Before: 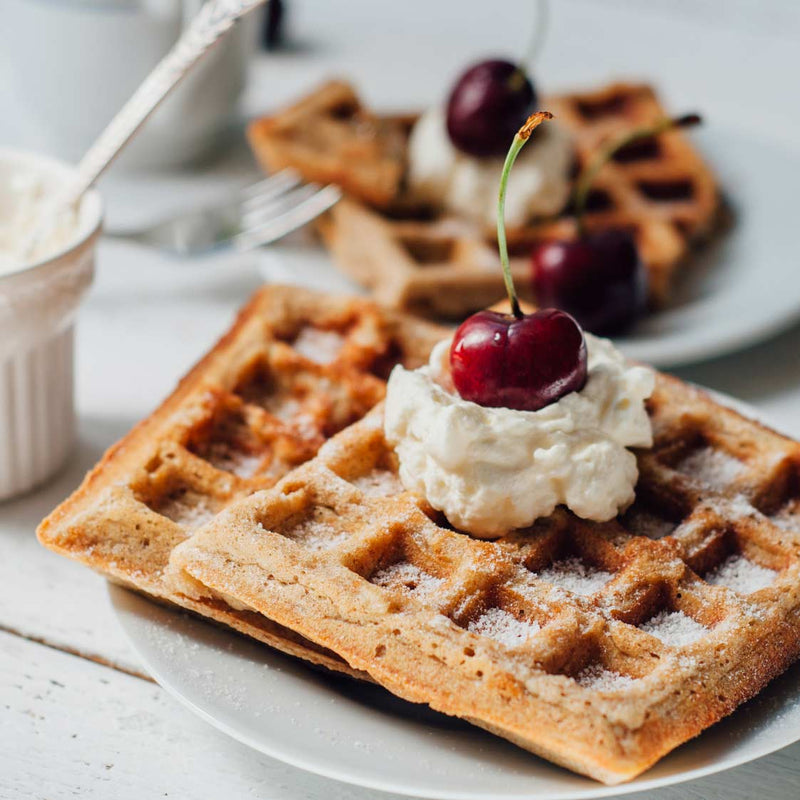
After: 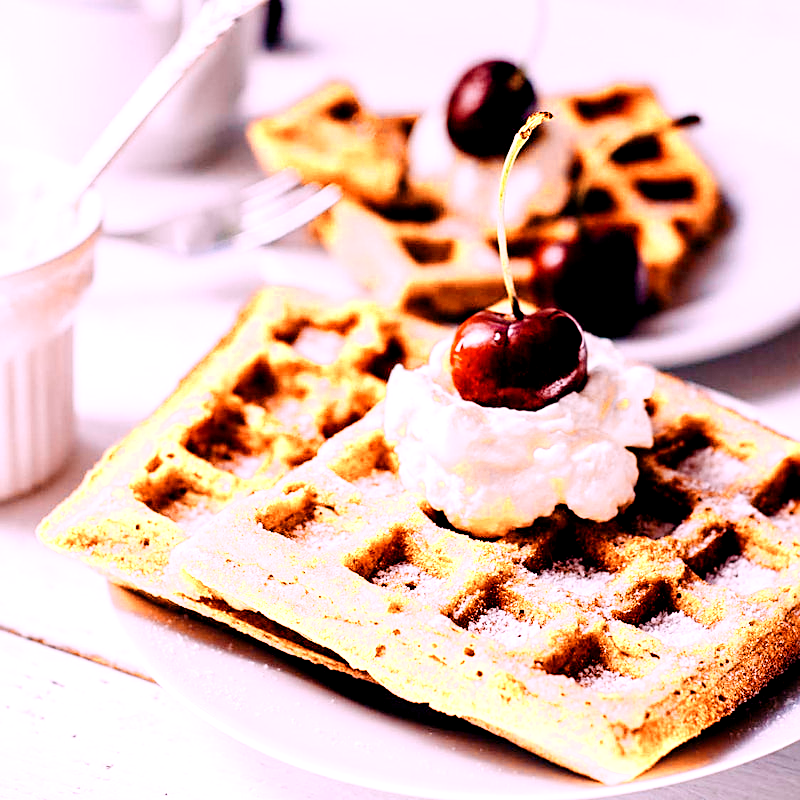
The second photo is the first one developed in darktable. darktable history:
sharpen: on, module defaults
color correction: highlights a* 15.46, highlights b* -20.56
color zones: curves: ch0 [(0.018, 0.548) (0.197, 0.654) (0.425, 0.447) (0.605, 0.658) (0.732, 0.579)]; ch1 [(0.105, 0.531) (0.224, 0.531) (0.386, 0.39) (0.618, 0.456) (0.732, 0.456) (0.956, 0.421)]; ch2 [(0.039, 0.583) (0.215, 0.465) (0.399, 0.544) (0.465, 0.548) (0.614, 0.447) (0.724, 0.43) (0.882, 0.623) (0.956, 0.632)]
color balance rgb: shadows lift › luminance -21.66%, shadows lift › chroma 8.98%, shadows lift › hue 283.37°, power › chroma 1.05%, power › hue 25.59°, highlights gain › luminance 6.08%, highlights gain › chroma 2.55%, highlights gain › hue 90°, global offset › luminance -0.87%, perceptual saturation grading › global saturation 25%, perceptual saturation grading › highlights -28.39%, perceptual saturation grading › shadows 33.98%
base curve: curves: ch0 [(0, 0) (0.008, 0.007) (0.022, 0.029) (0.048, 0.089) (0.092, 0.197) (0.191, 0.399) (0.275, 0.534) (0.357, 0.65) (0.477, 0.78) (0.542, 0.833) (0.799, 0.973) (1, 1)], preserve colors none
